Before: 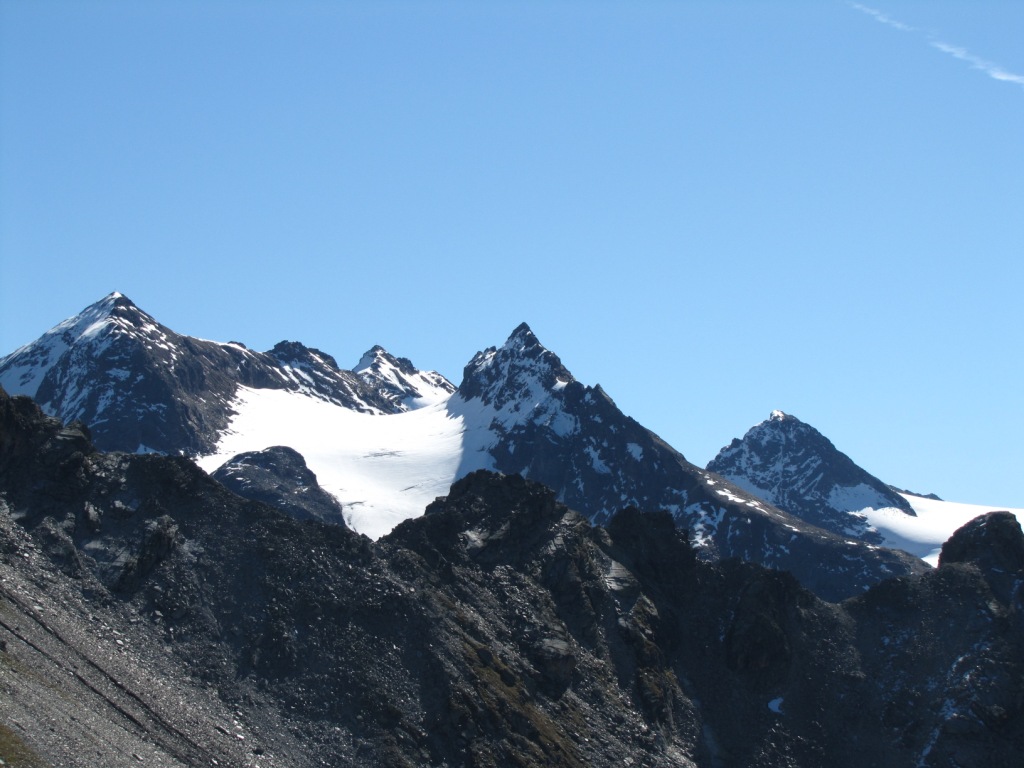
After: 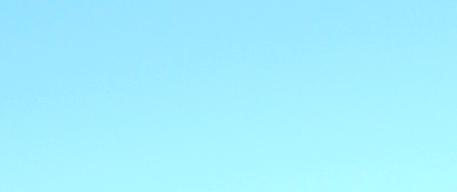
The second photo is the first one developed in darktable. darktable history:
exposure: exposure 0.6 EV, compensate highlight preservation false
crop: left 28.64%, top 16.832%, right 26.637%, bottom 58.055%
contrast brightness saturation: contrast 0.03, brightness 0.06, saturation 0.13
sharpen: on, module defaults
